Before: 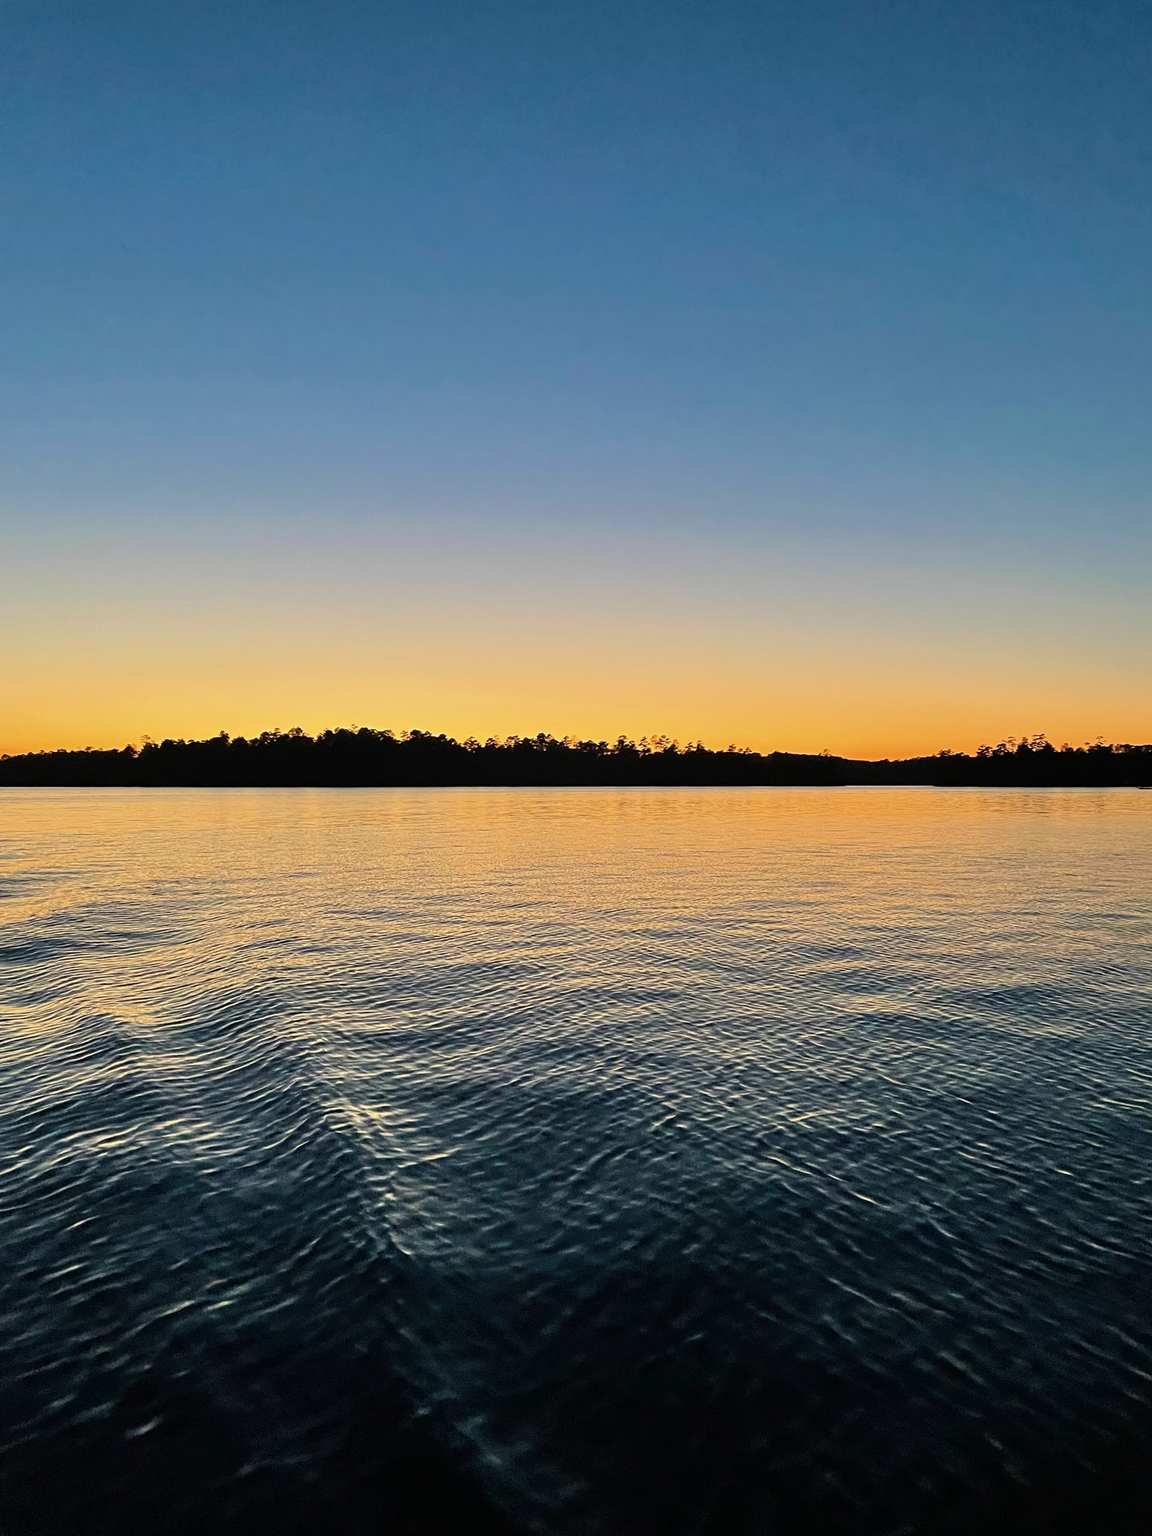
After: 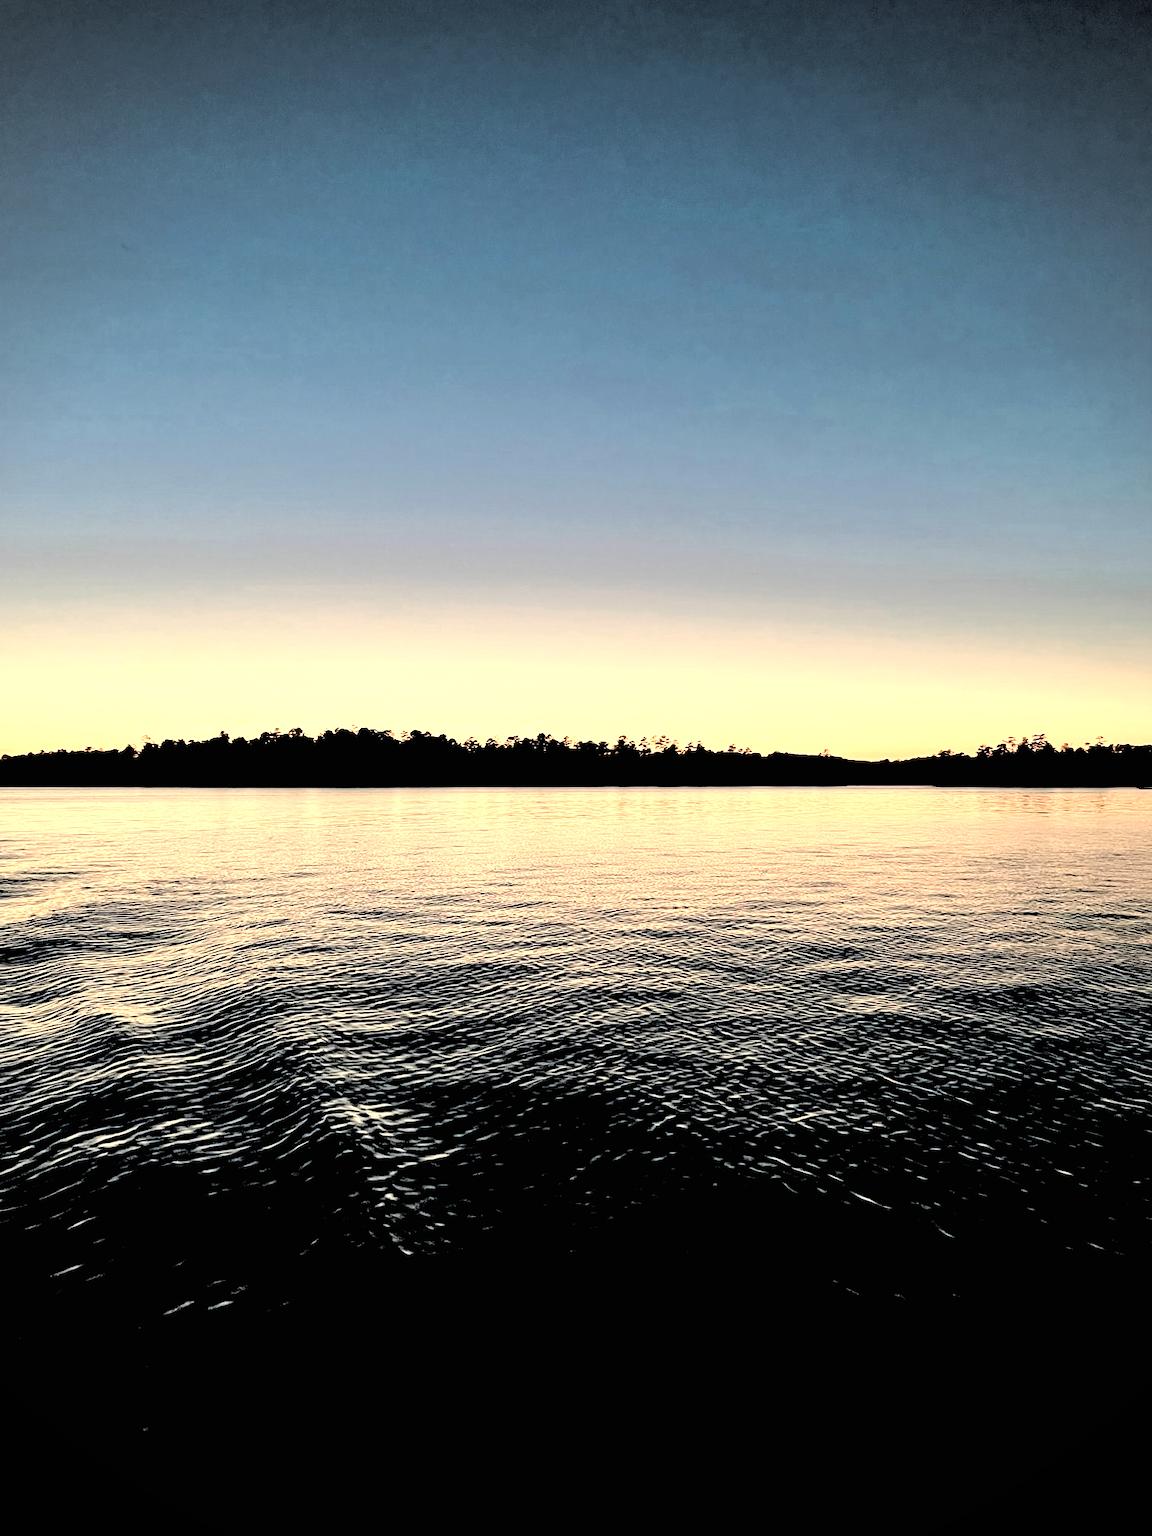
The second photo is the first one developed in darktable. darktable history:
exposure: black level correction -0.015, exposure -0.514 EV, compensate exposure bias true, compensate highlight preservation false
contrast brightness saturation: brightness 0.142
vignetting: on, module defaults
contrast equalizer: y [[0.5, 0.488, 0.462, 0.461, 0.491, 0.5], [0.5 ×6], [0.5 ×6], [0 ×6], [0 ×6]], mix 0.605
filmic rgb: black relative exposure -1.04 EV, white relative exposure 2.06 EV, hardness 1.6, contrast 2.239
color zones: curves: ch0 [(0.018, 0.548) (0.197, 0.654) (0.425, 0.447) (0.605, 0.658) (0.732, 0.579)]; ch1 [(0.105, 0.531) (0.224, 0.531) (0.386, 0.39) (0.618, 0.456) (0.732, 0.456) (0.956, 0.421)]; ch2 [(0.039, 0.583) (0.215, 0.465) (0.399, 0.544) (0.465, 0.548) (0.614, 0.447) (0.724, 0.43) (0.882, 0.623) (0.956, 0.632)]
